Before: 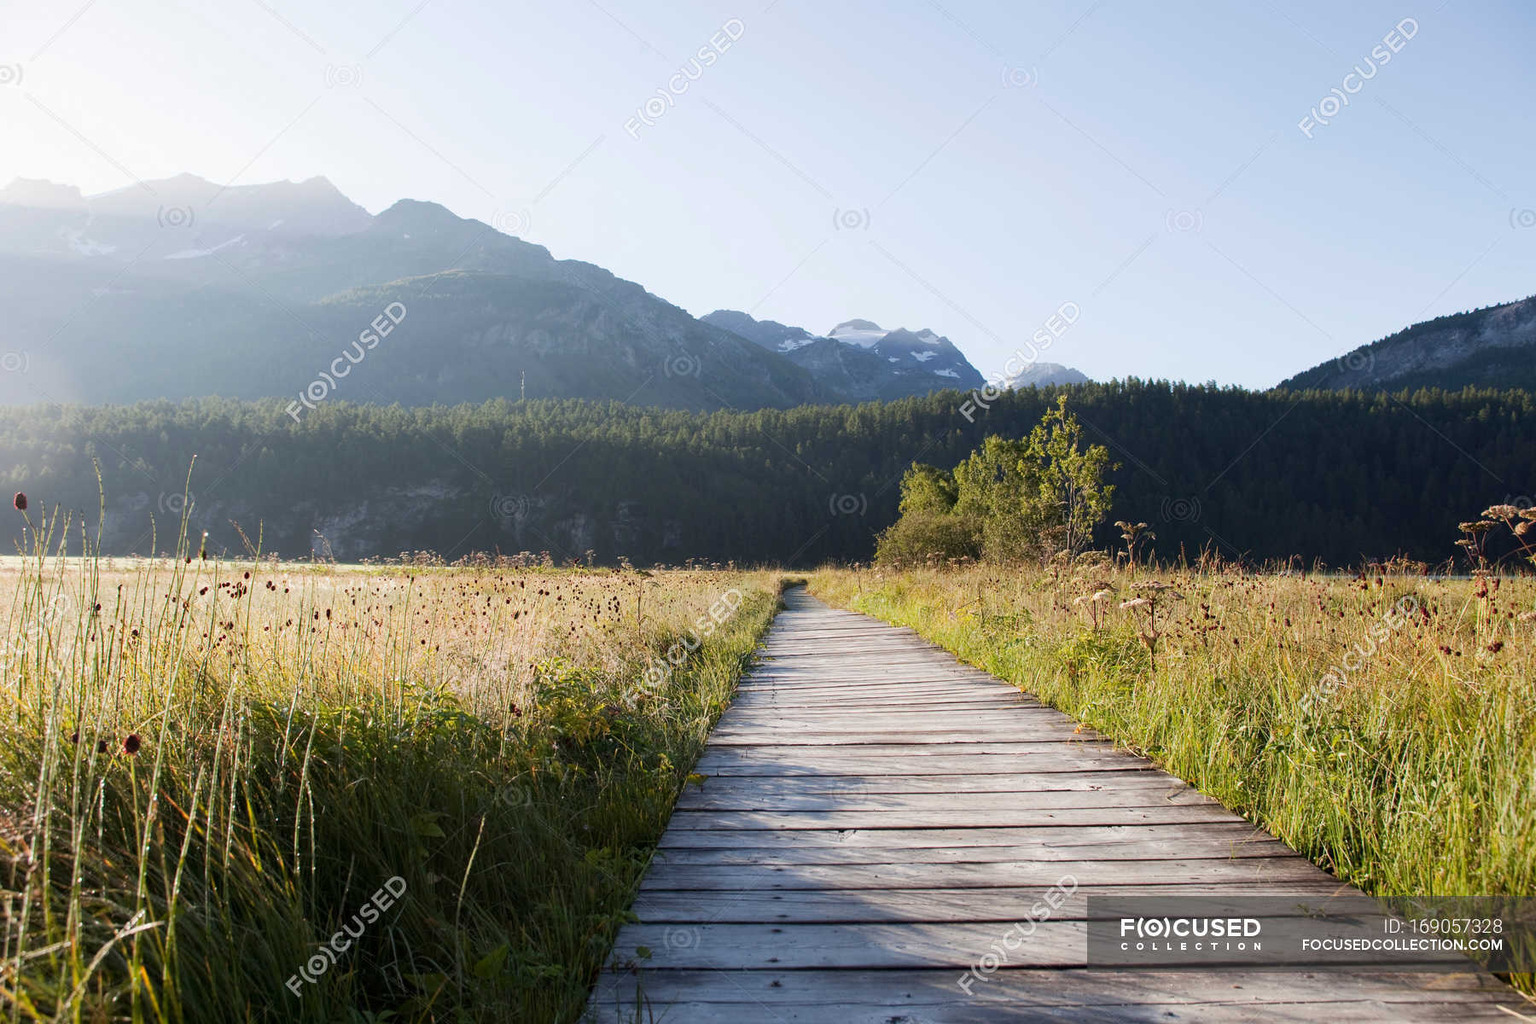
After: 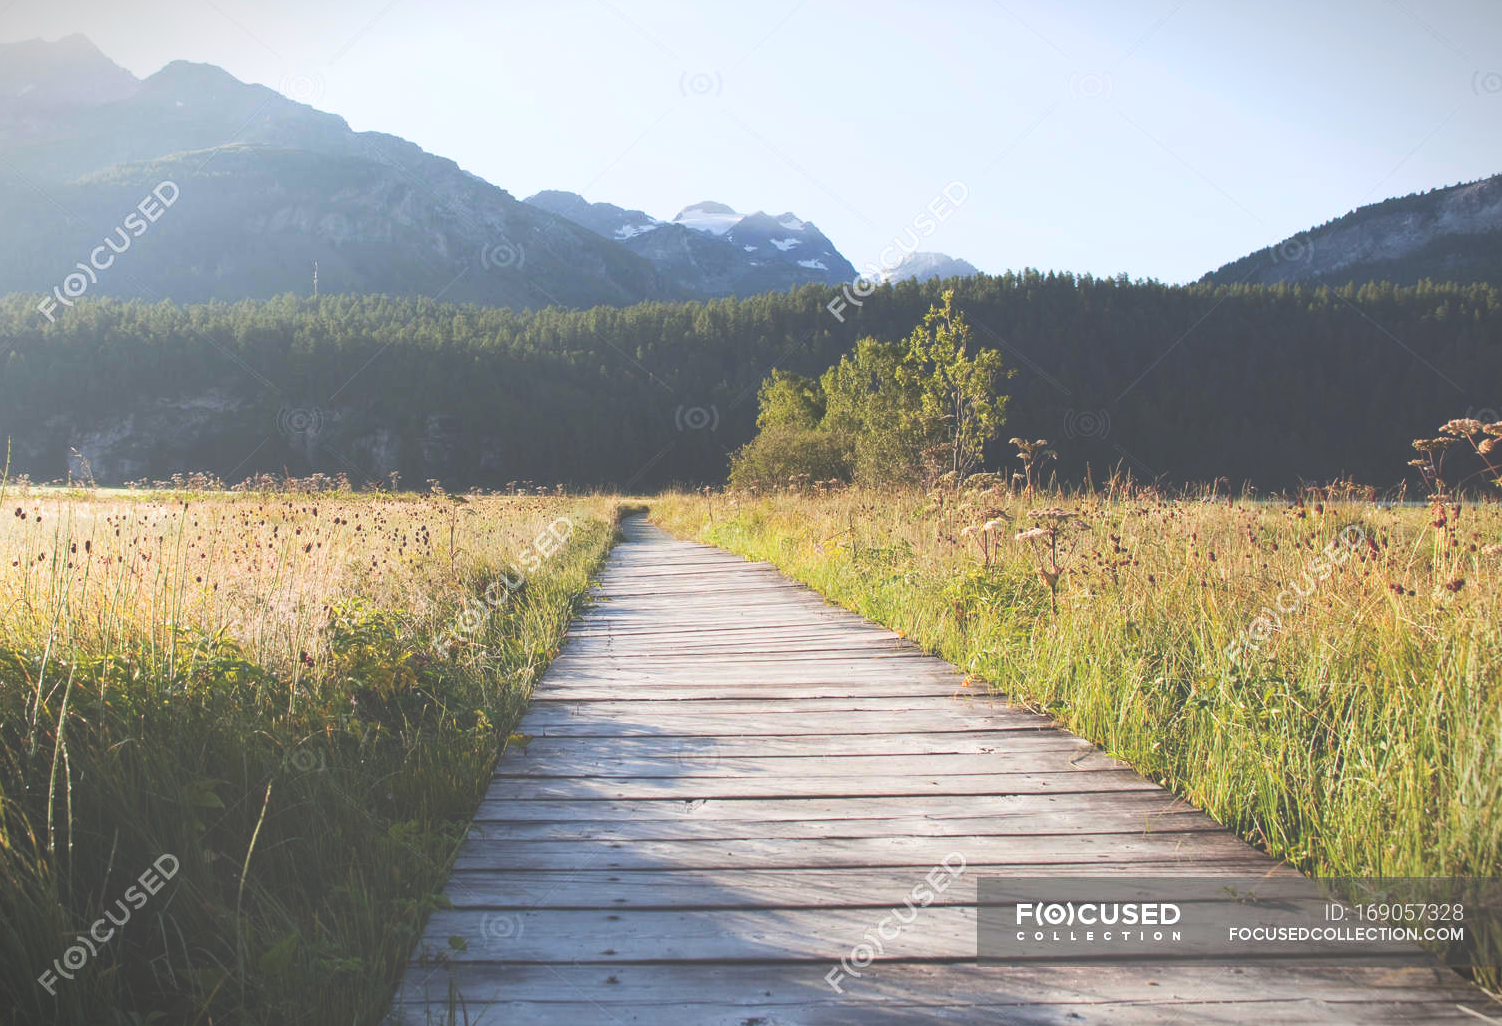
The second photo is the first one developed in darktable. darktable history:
exposure: black level correction -0.041, exposure 0.063 EV, compensate highlight preservation false
vignetting: fall-off start 99.61%, width/height ratio 1.306
crop: left 16.521%, top 14.465%
contrast brightness saturation: contrast 0.028, brightness 0.066, saturation 0.134
shadows and highlights: shadows 1.89, highlights 38.8, shadows color adjustment 98.01%, highlights color adjustment 59.33%
